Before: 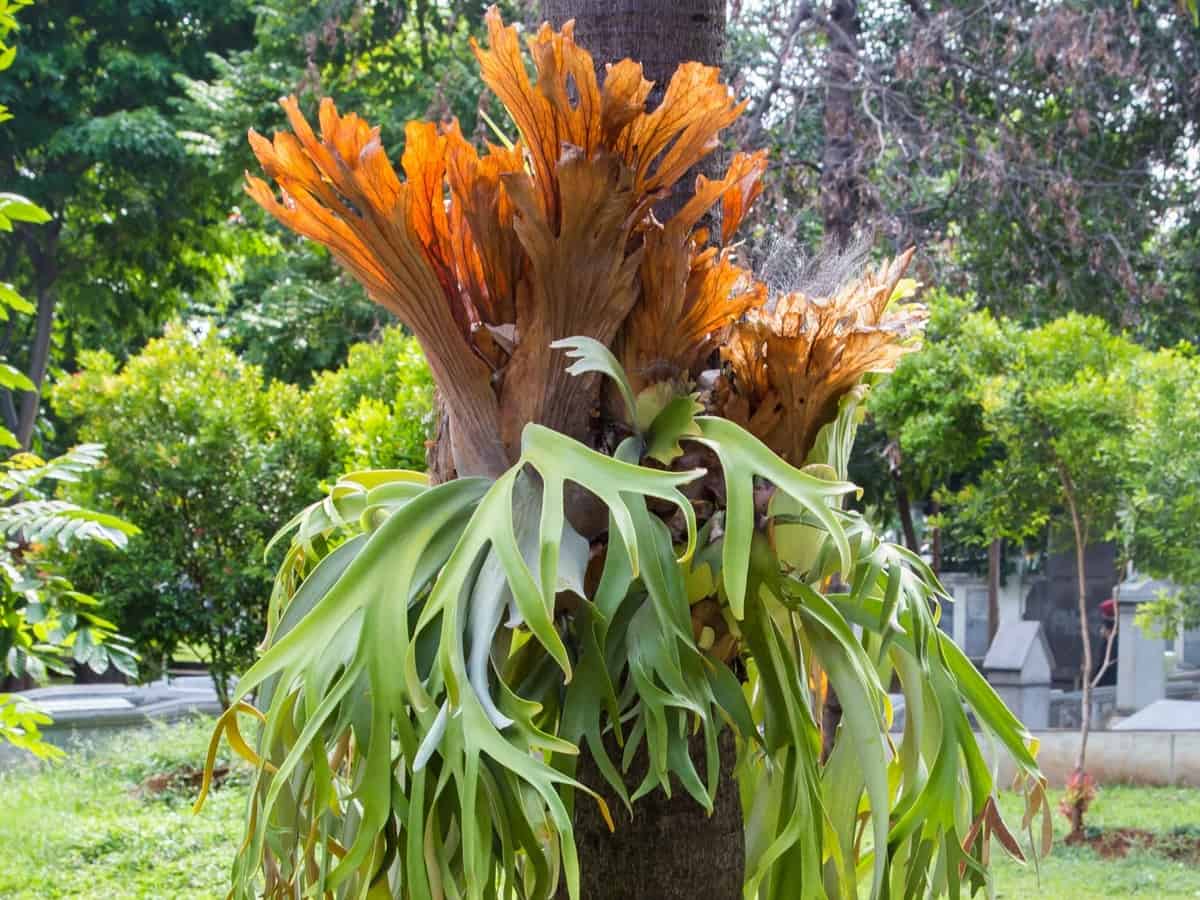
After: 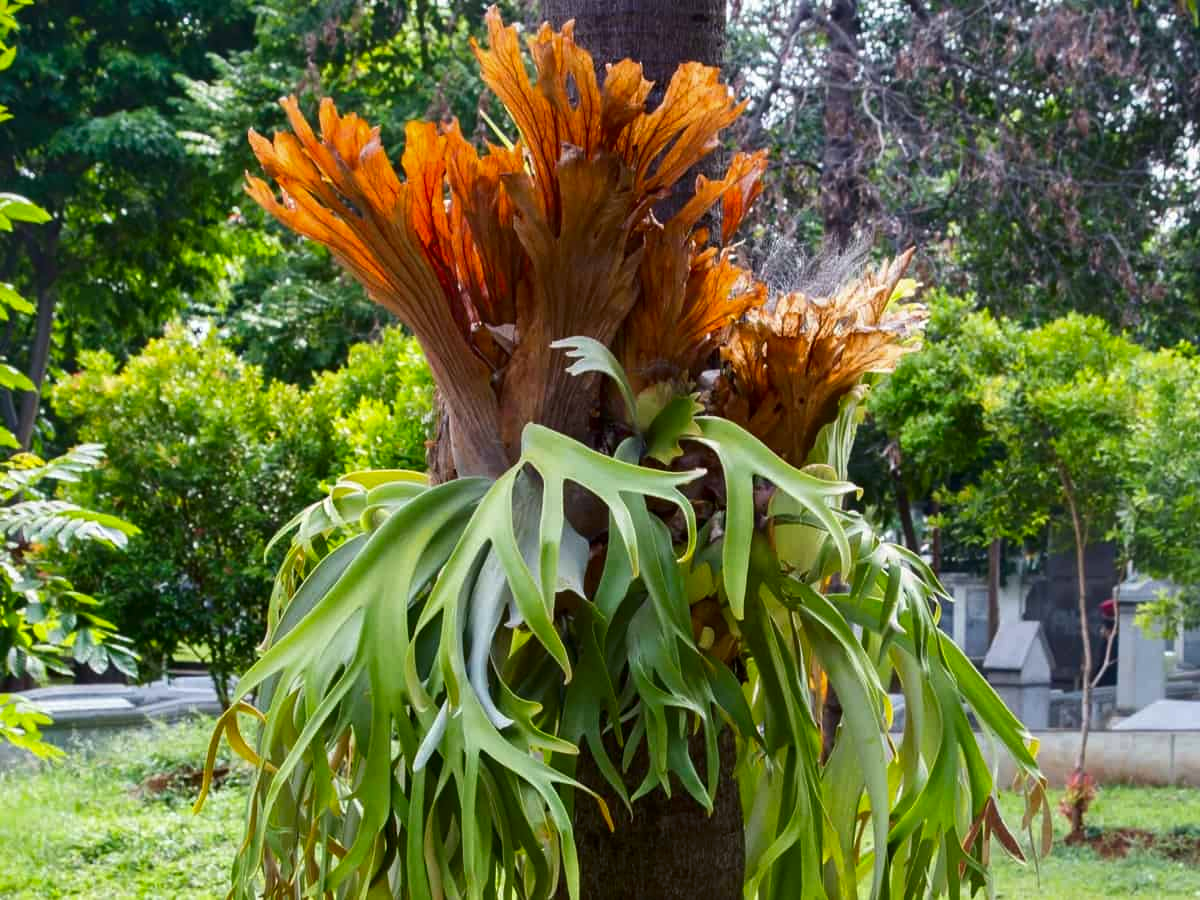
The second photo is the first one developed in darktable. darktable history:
contrast brightness saturation: contrast 0.068, brightness -0.141, saturation 0.107
